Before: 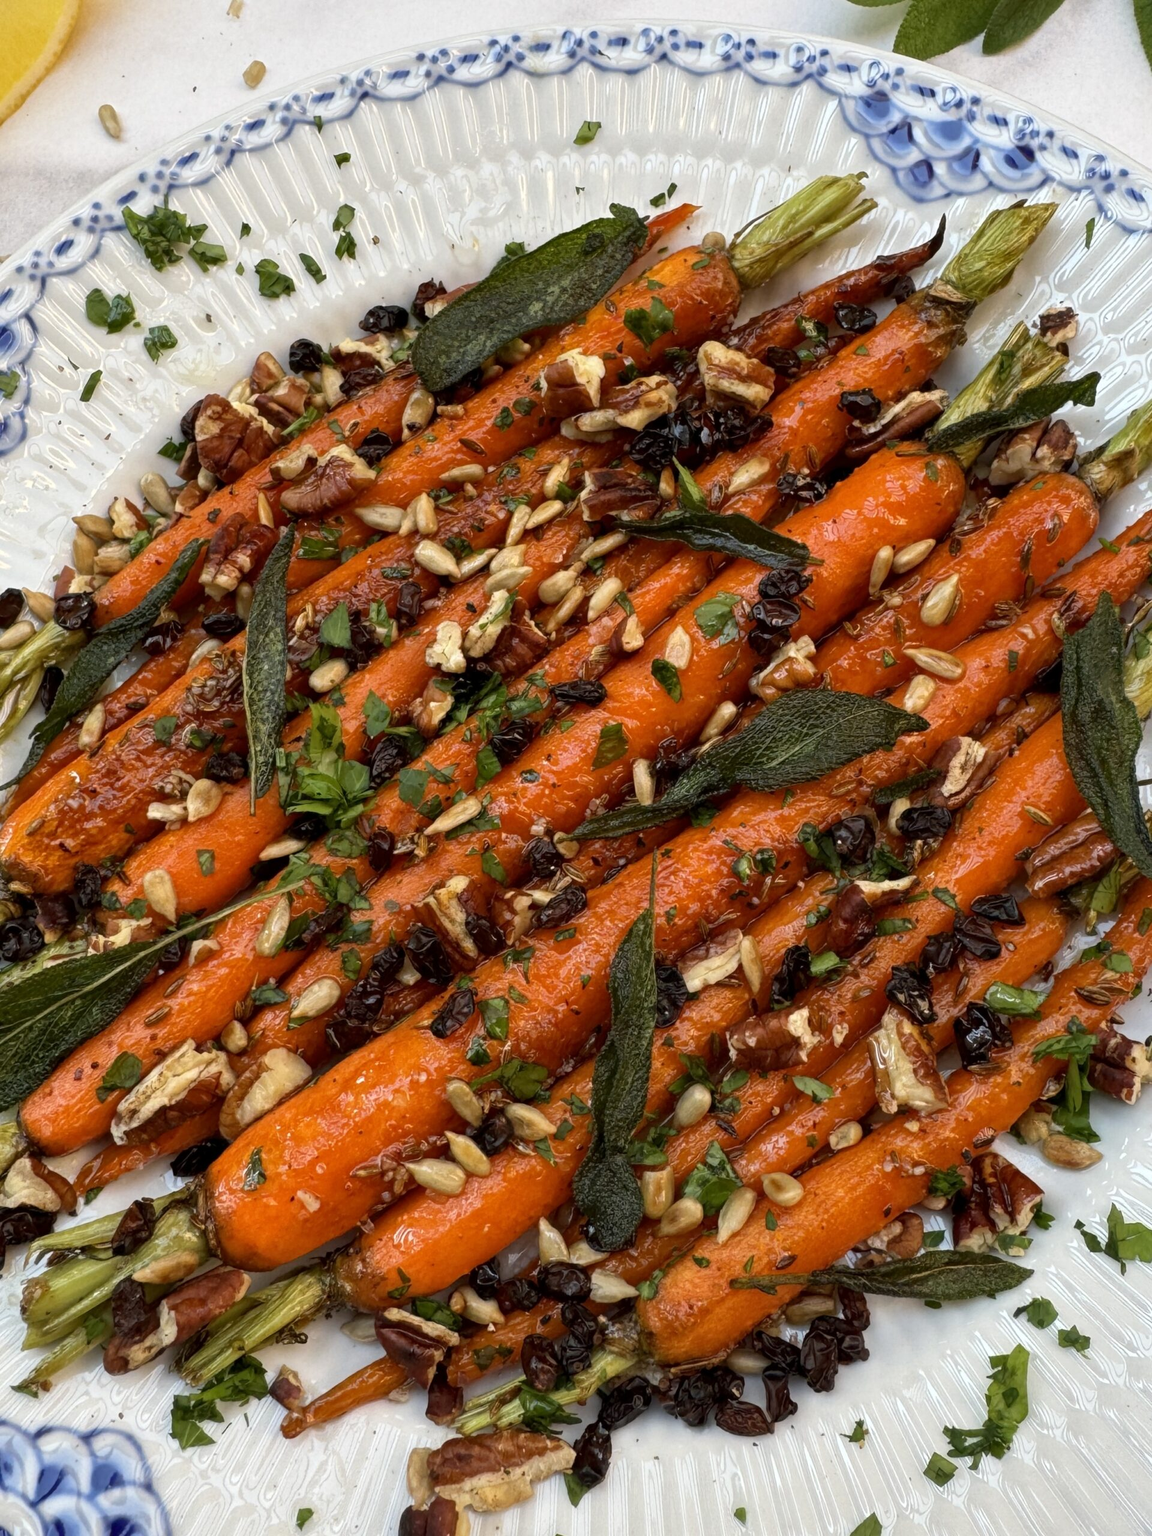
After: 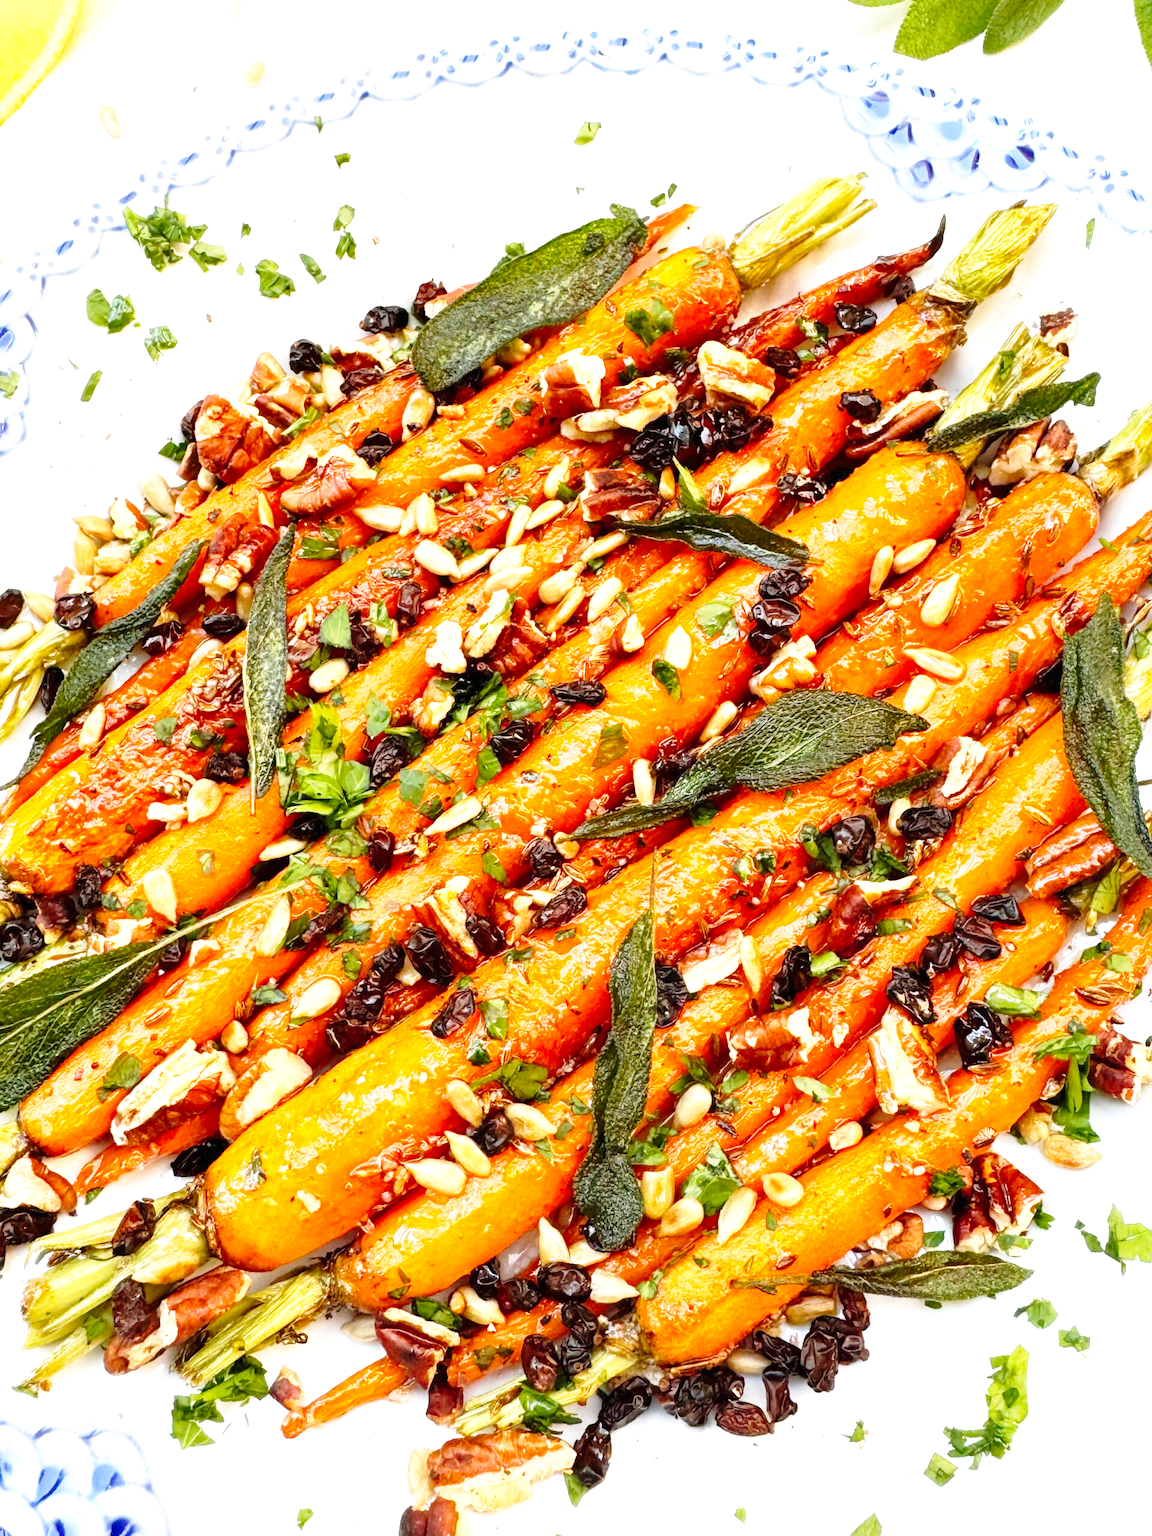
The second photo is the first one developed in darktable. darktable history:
base curve: curves: ch0 [(0, 0) (0.028, 0.03) (0.121, 0.232) (0.46, 0.748) (0.859, 0.968) (1, 1)], preserve colors none
exposure: black level correction 0, exposure 1.45 EV, compensate exposure bias true, compensate highlight preservation false
